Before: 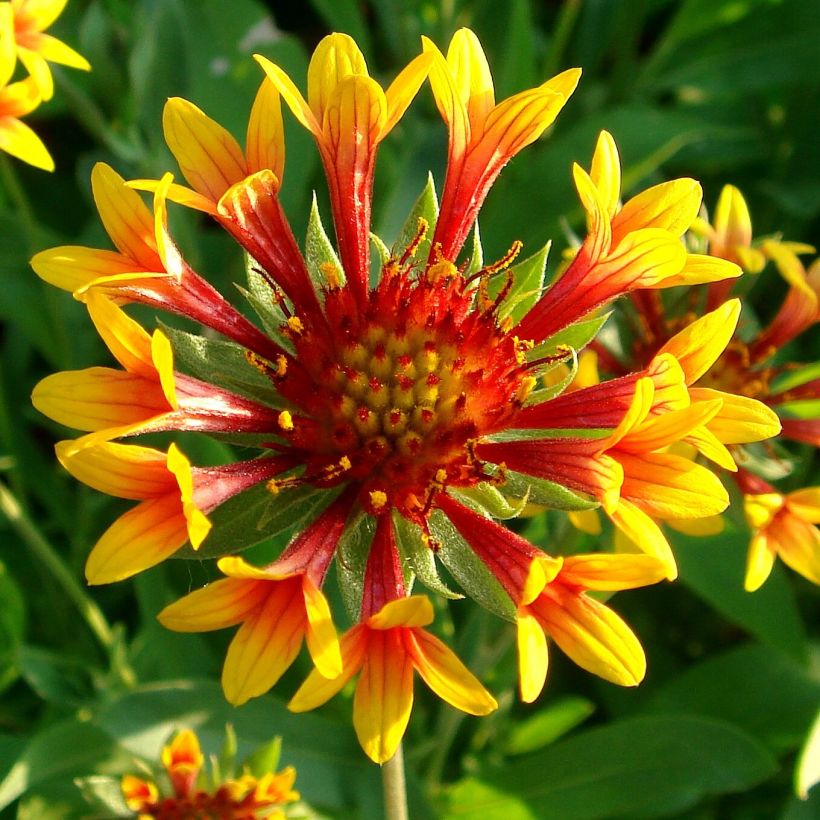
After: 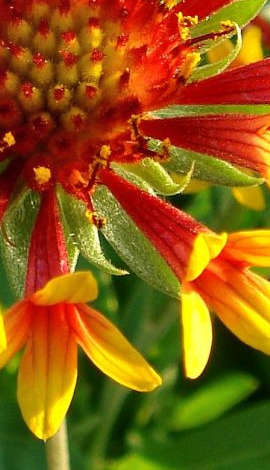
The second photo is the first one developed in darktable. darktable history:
crop: left 41.06%, top 39.558%, right 25.974%, bottom 3.047%
shadows and highlights: white point adjustment 0.05, highlights color adjustment 56.72%, soften with gaussian
